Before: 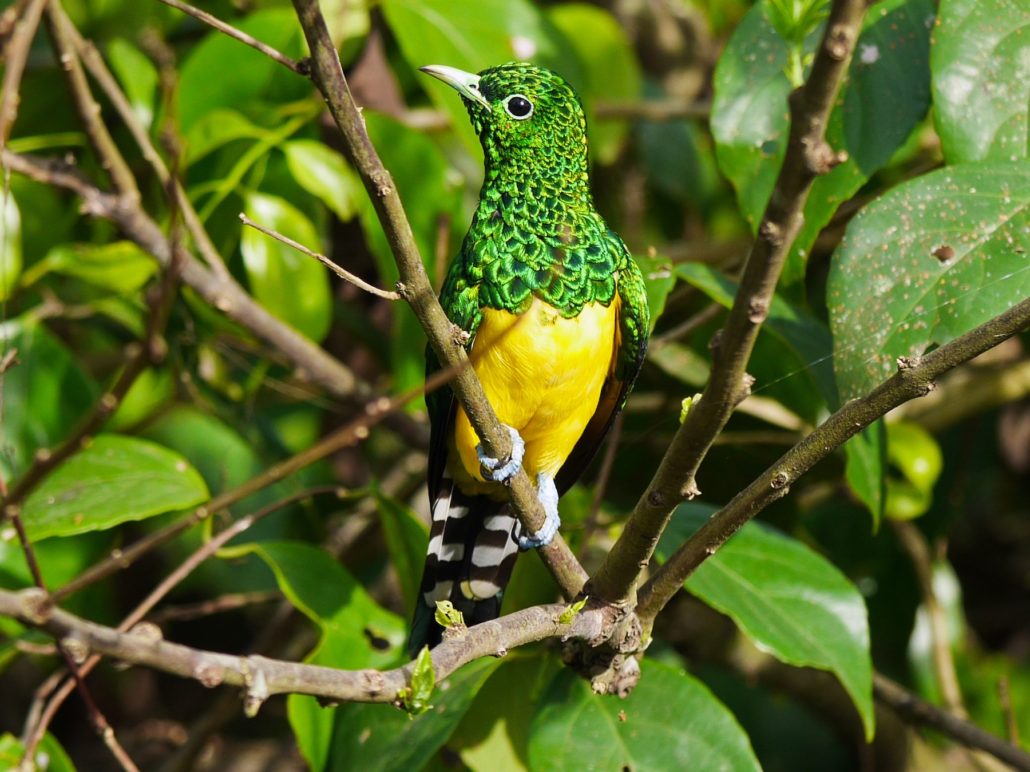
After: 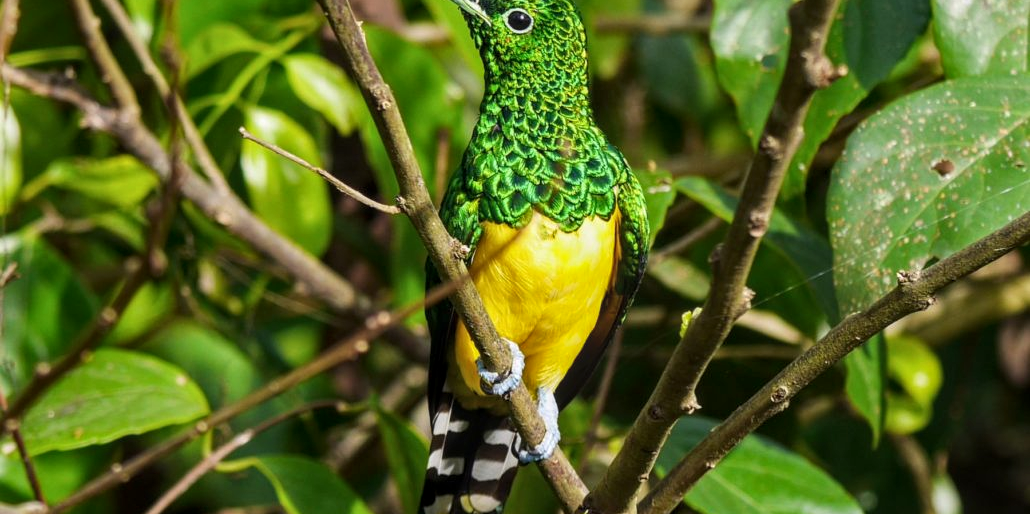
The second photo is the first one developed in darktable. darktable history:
crop: top 11.175%, bottom 22.191%
local contrast: on, module defaults
